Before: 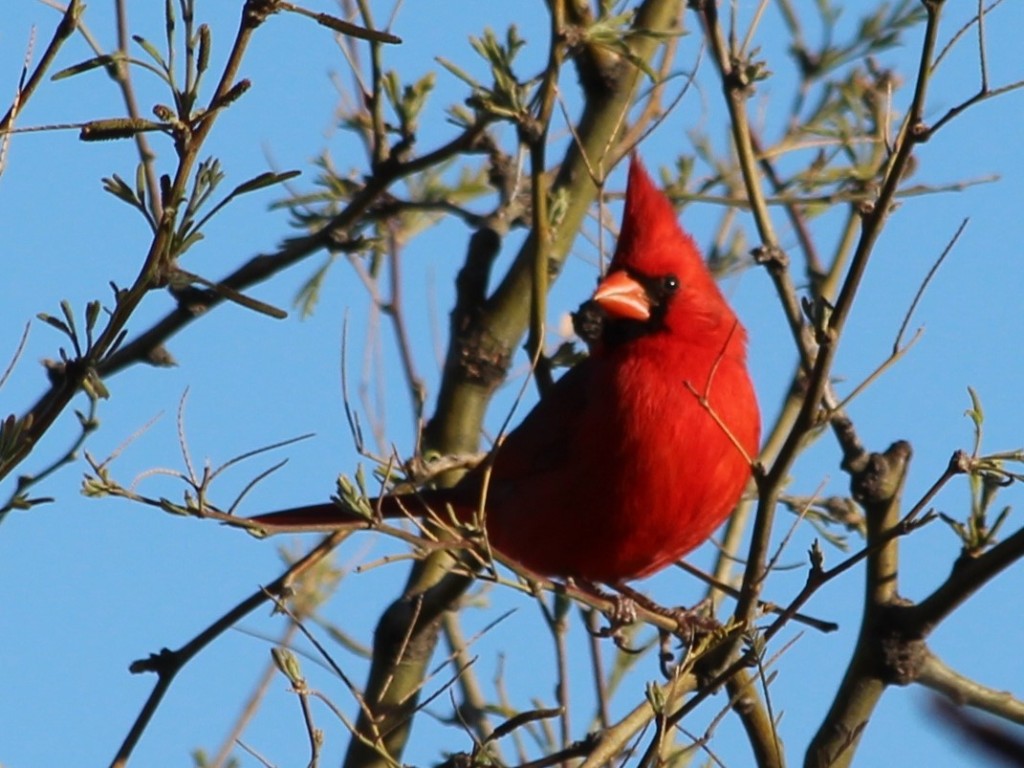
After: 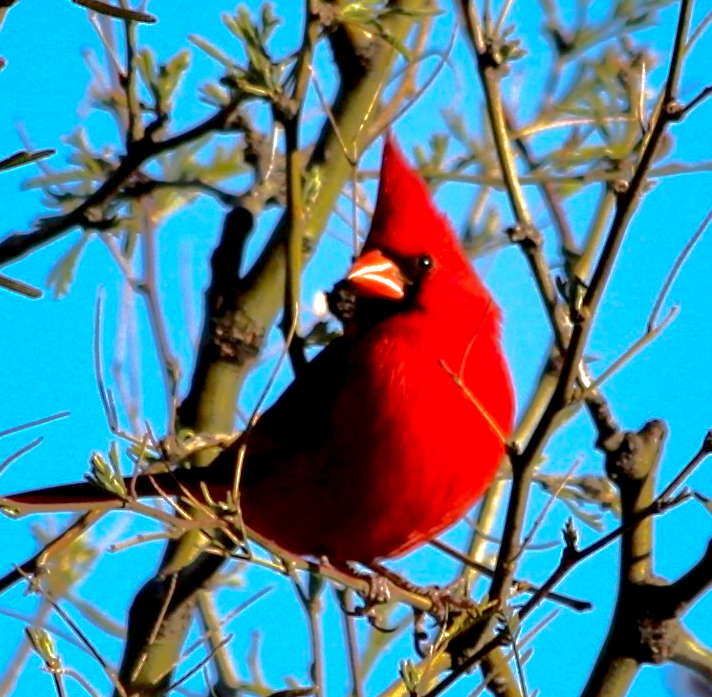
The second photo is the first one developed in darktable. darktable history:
exposure: black level correction 0.01, exposure 1 EV, compensate highlight preservation false
crop and rotate: left 24.034%, top 2.838%, right 6.406%, bottom 6.299%
white balance: red 0.988, blue 1.017
shadows and highlights: shadows -19.91, highlights -73.15
